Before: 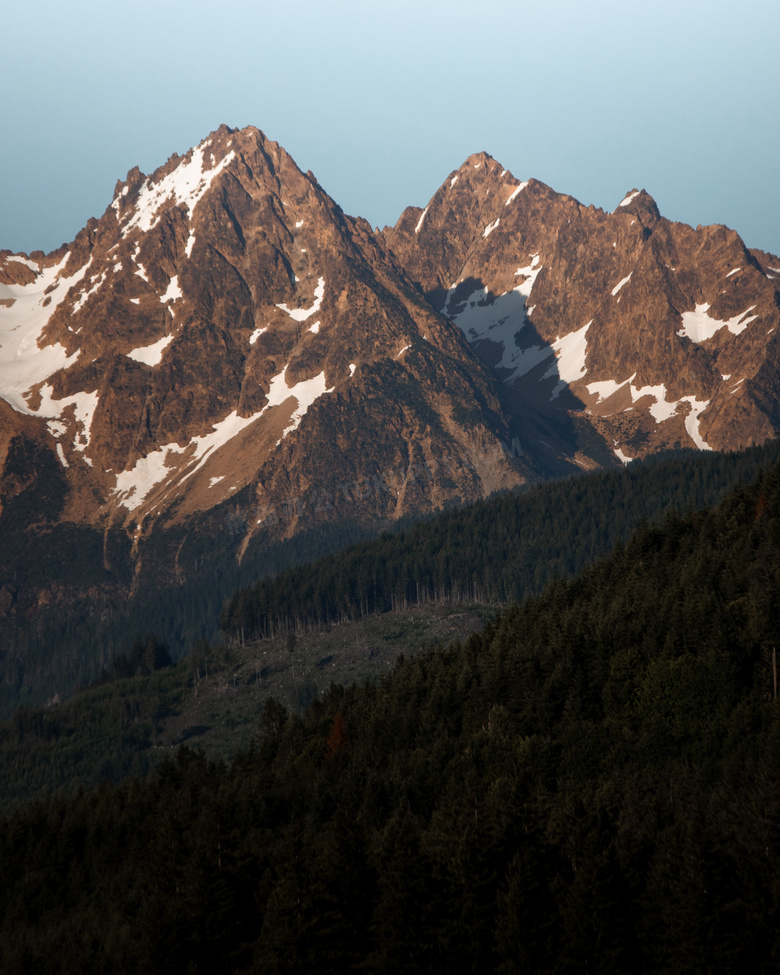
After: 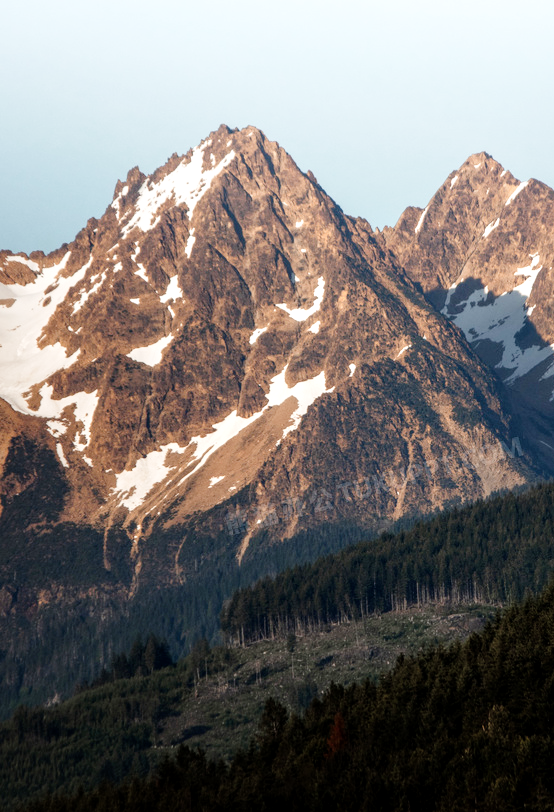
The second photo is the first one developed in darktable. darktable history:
local contrast: on, module defaults
crop: right 28.885%, bottom 16.626%
base curve: curves: ch0 [(0, 0) (0.008, 0.007) (0.022, 0.029) (0.048, 0.089) (0.092, 0.197) (0.191, 0.399) (0.275, 0.534) (0.357, 0.65) (0.477, 0.78) (0.542, 0.833) (0.799, 0.973) (1, 1)], preserve colors none
